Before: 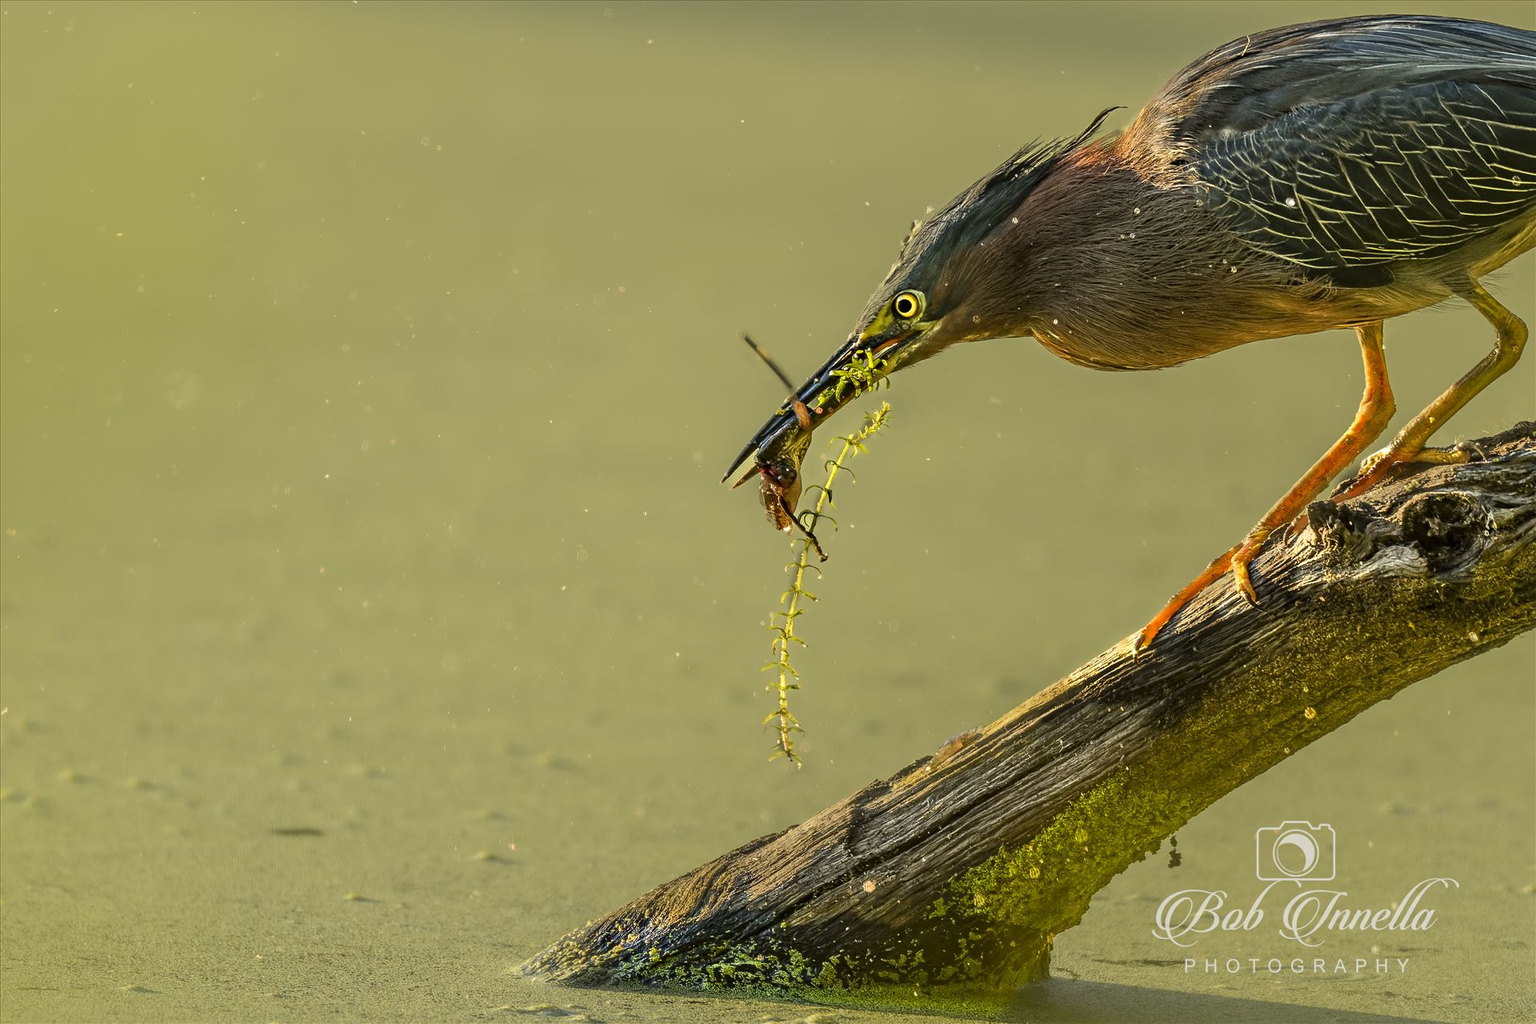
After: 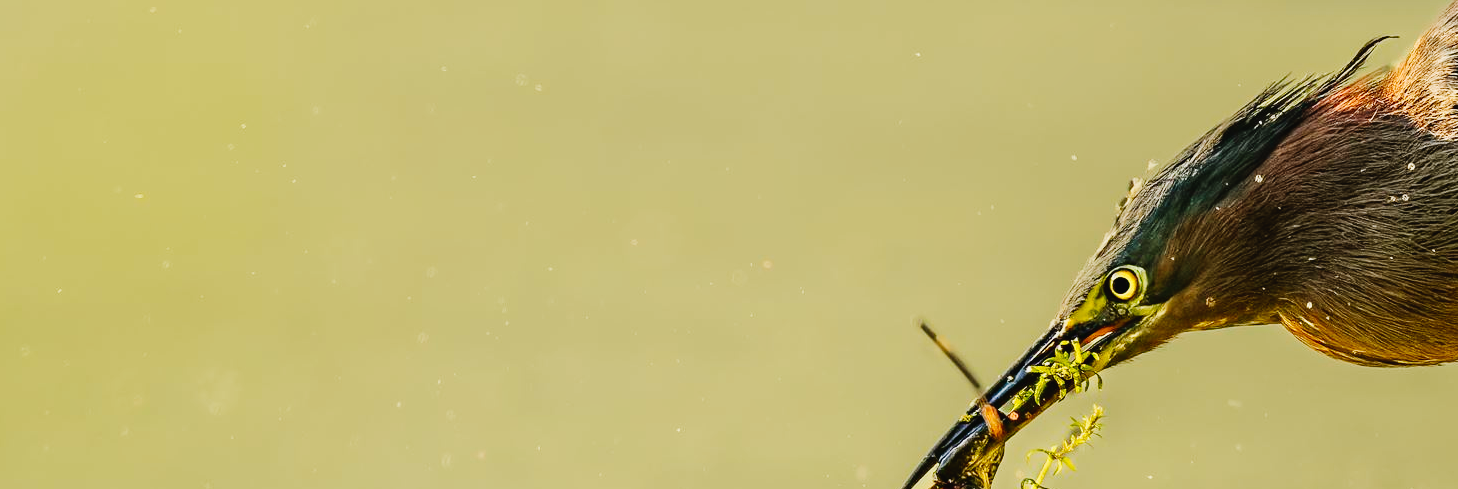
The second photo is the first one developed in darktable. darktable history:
tone curve: curves: ch0 [(0, 0.03) (0.113, 0.087) (0.207, 0.184) (0.515, 0.612) (0.712, 0.793) (1, 0.946)]; ch1 [(0, 0) (0.172, 0.123) (0.317, 0.279) (0.407, 0.401) (0.476, 0.482) (0.505, 0.499) (0.534, 0.534) (0.632, 0.645) (0.726, 0.745) (1, 1)]; ch2 [(0, 0) (0.411, 0.424) (0.476, 0.492) (0.521, 0.524) (0.541, 0.559) (0.65, 0.699) (1, 1)], preserve colors none
crop: left 0.572%, top 7.649%, right 23.463%, bottom 54.104%
shadows and highlights: shadows -28.73, highlights 30.51
